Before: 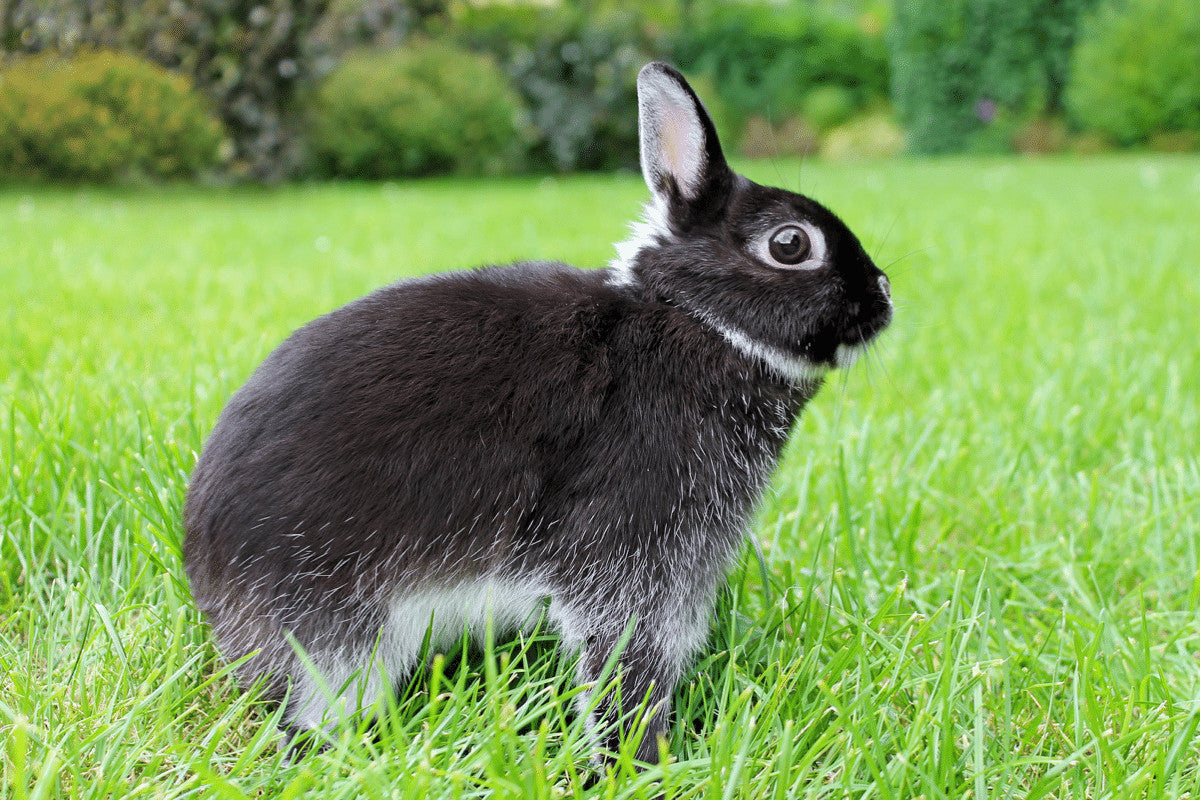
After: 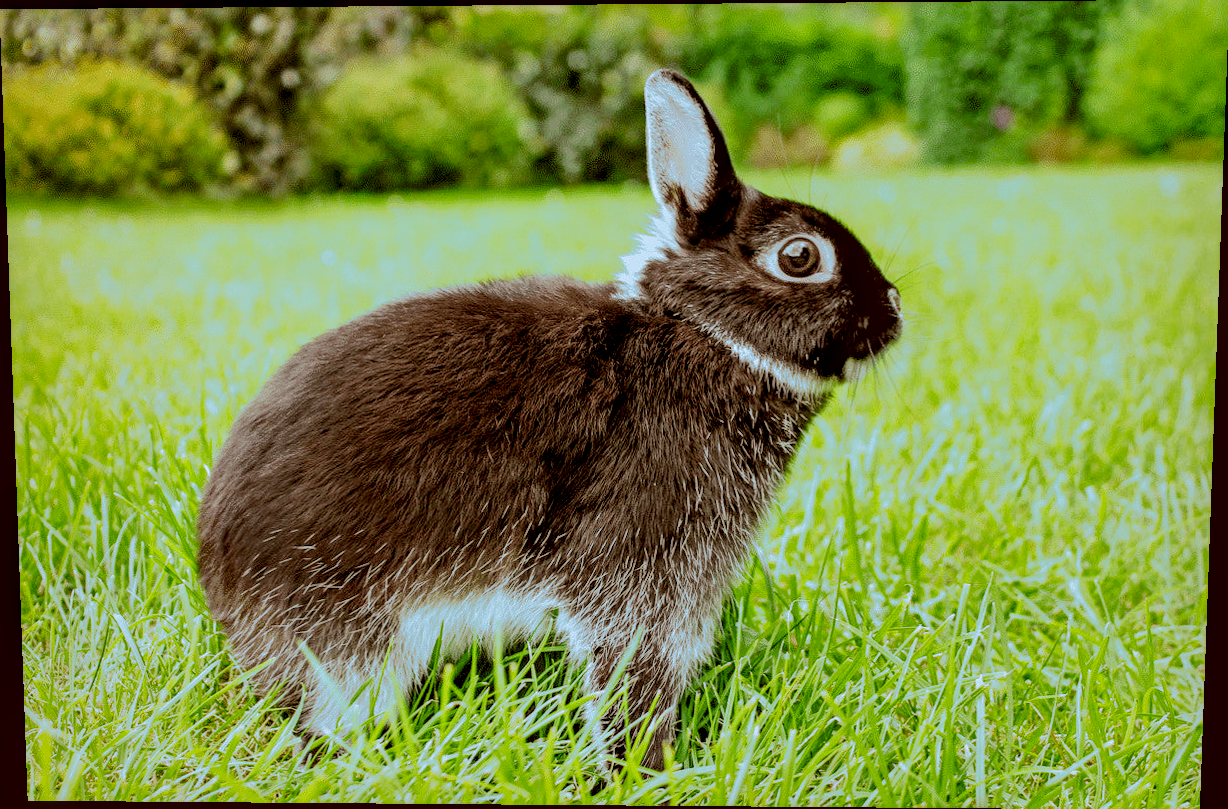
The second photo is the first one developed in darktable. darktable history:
rotate and perspective: lens shift (vertical) 0.048, lens shift (horizontal) -0.024, automatic cropping off
local contrast: highlights 25%, detail 150%
color correction: highlights a* -5.3, highlights b* 9.8, shadows a* 9.8, shadows b* 24.26
filmic rgb: middle gray luminance 29%, black relative exposure -10.3 EV, white relative exposure 5.5 EV, threshold 6 EV, target black luminance 0%, hardness 3.95, latitude 2.04%, contrast 1.132, highlights saturation mix 5%, shadows ↔ highlights balance 15.11%, add noise in highlights 0, preserve chrominance no, color science v3 (2019), use custom middle-gray values true, iterations of high-quality reconstruction 0, contrast in highlights soft, enable highlight reconstruction true
exposure: black level correction 0, exposure 1.2 EV, compensate highlight preservation false
shadows and highlights: on, module defaults
split-toning: shadows › hue 351.18°, shadows › saturation 0.86, highlights › hue 218.82°, highlights › saturation 0.73, balance -19.167
